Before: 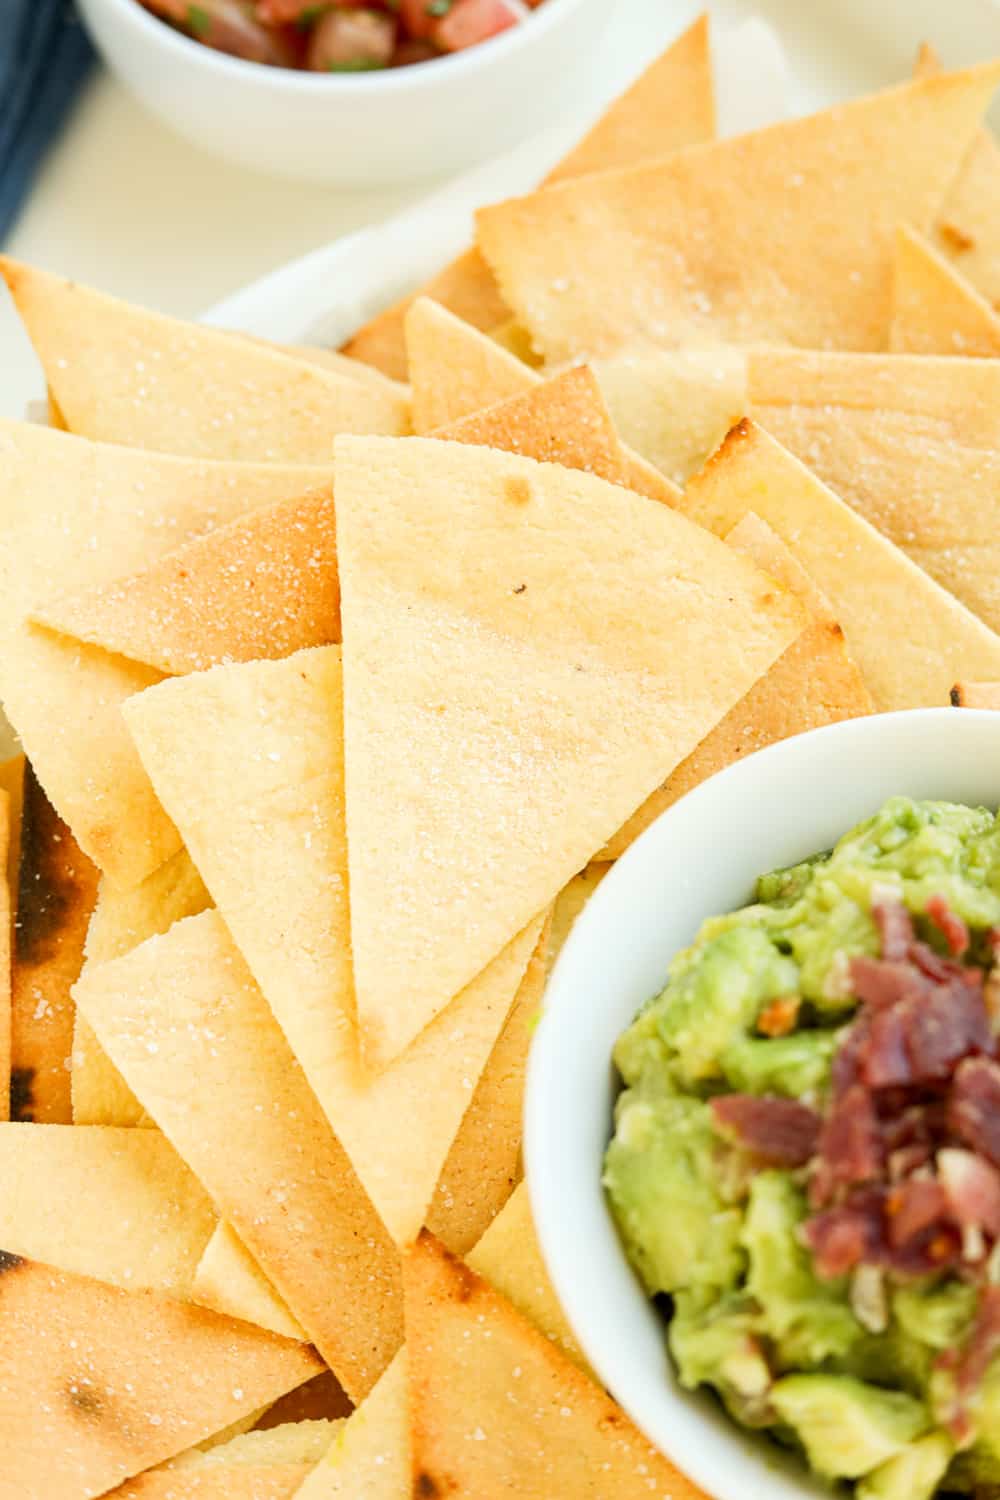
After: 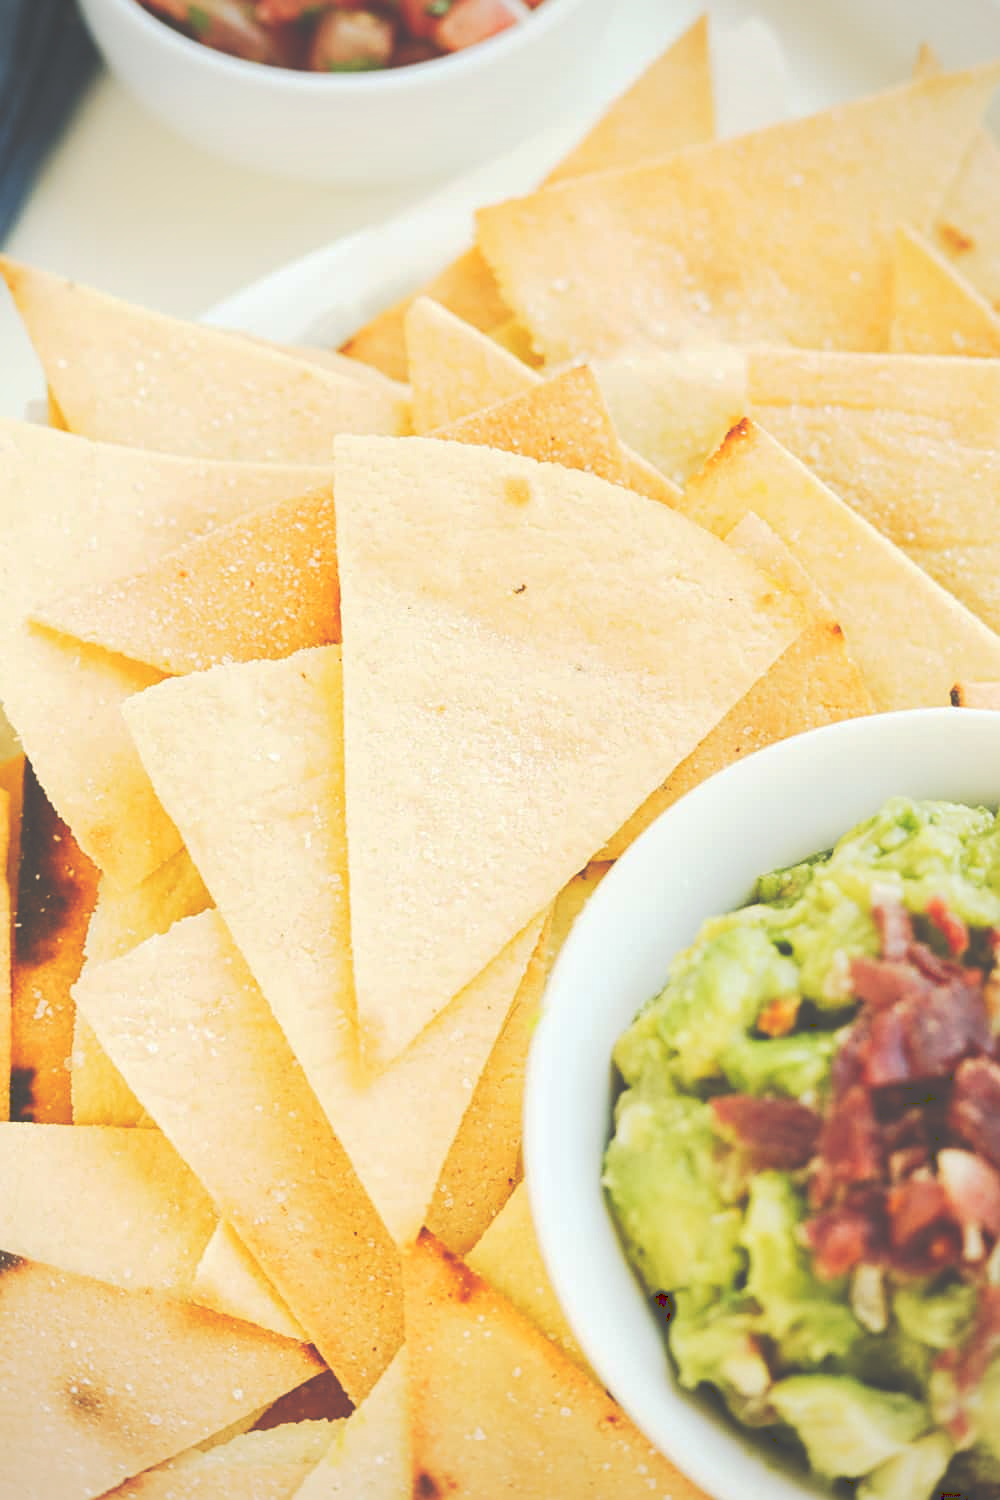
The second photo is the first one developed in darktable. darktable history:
base curve: curves: ch0 [(0, 0) (0.989, 0.992)], preserve colors none
vignetting: fall-off radius 92.59%, unbound false
tone curve: curves: ch0 [(0, 0) (0.003, 0.299) (0.011, 0.299) (0.025, 0.299) (0.044, 0.299) (0.069, 0.3) (0.1, 0.306) (0.136, 0.316) (0.177, 0.326) (0.224, 0.338) (0.277, 0.366) (0.335, 0.406) (0.399, 0.462) (0.468, 0.533) (0.543, 0.607) (0.623, 0.7) (0.709, 0.775) (0.801, 0.843) (0.898, 0.903) (1, 1)], preserve colors none
sharpen: amount 0.21
